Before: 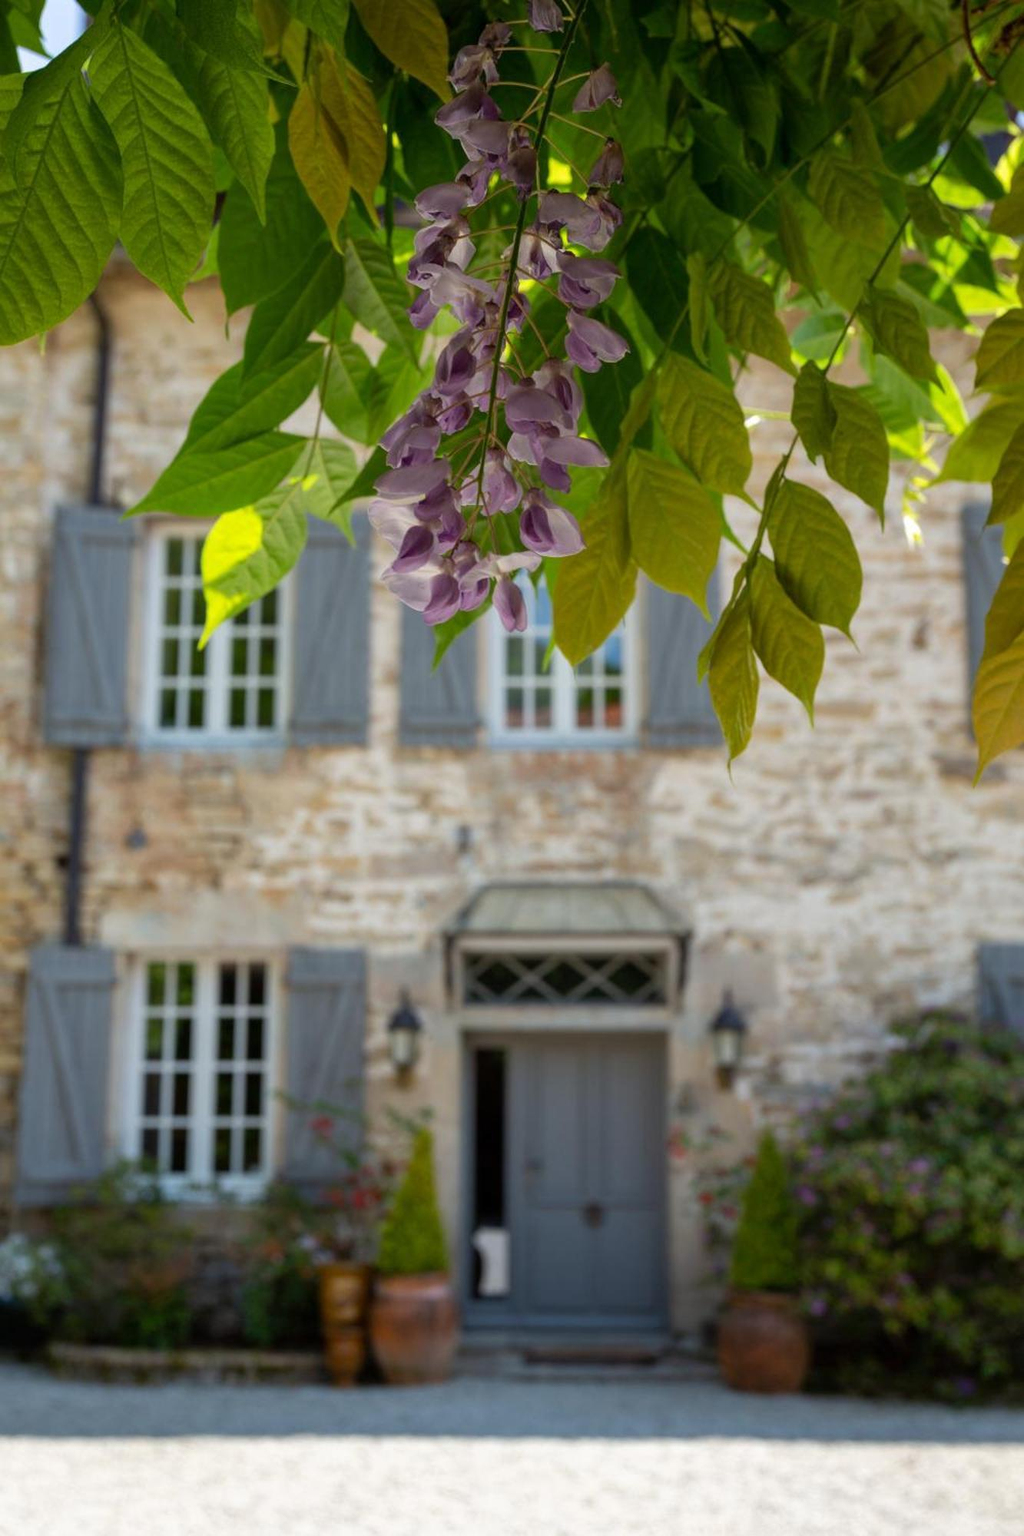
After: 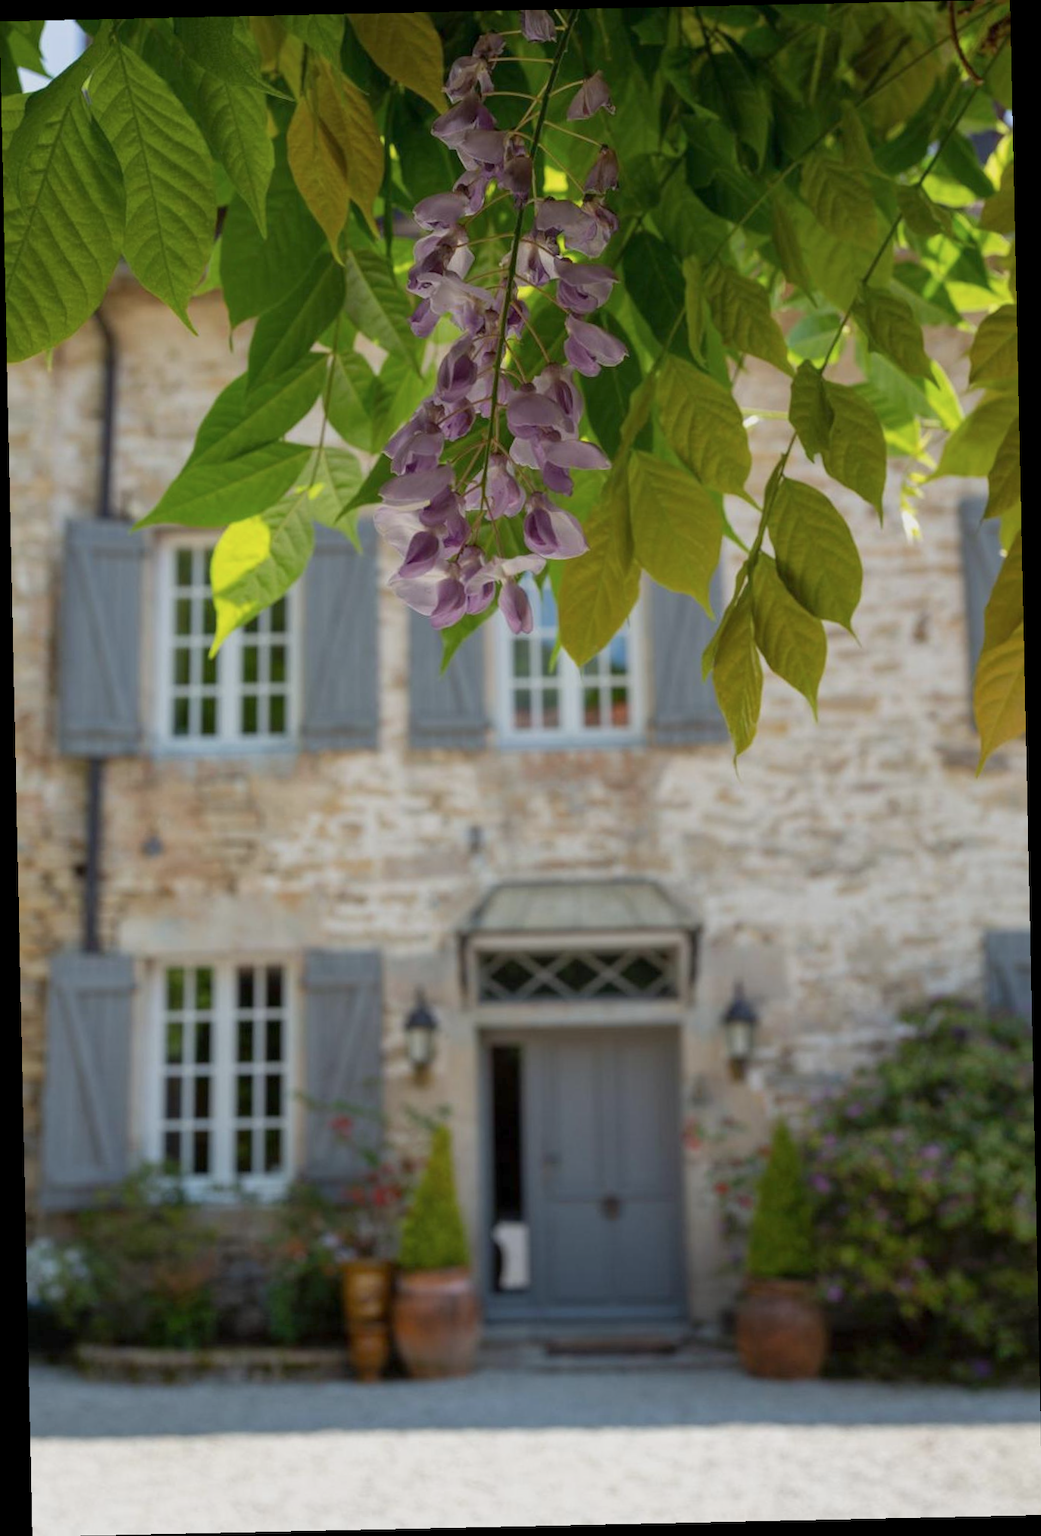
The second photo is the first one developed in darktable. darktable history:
rotate and perspective: rotation -1.24°, automatic cropping off
color balance: contrast -15%
